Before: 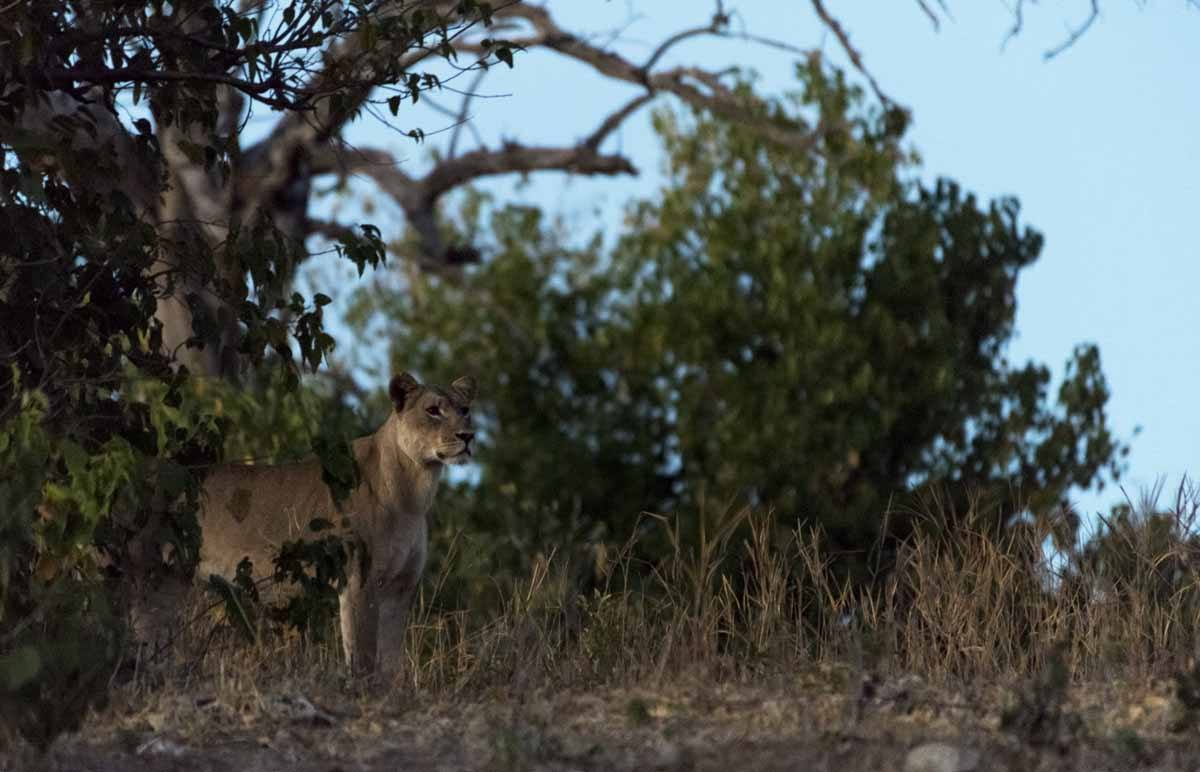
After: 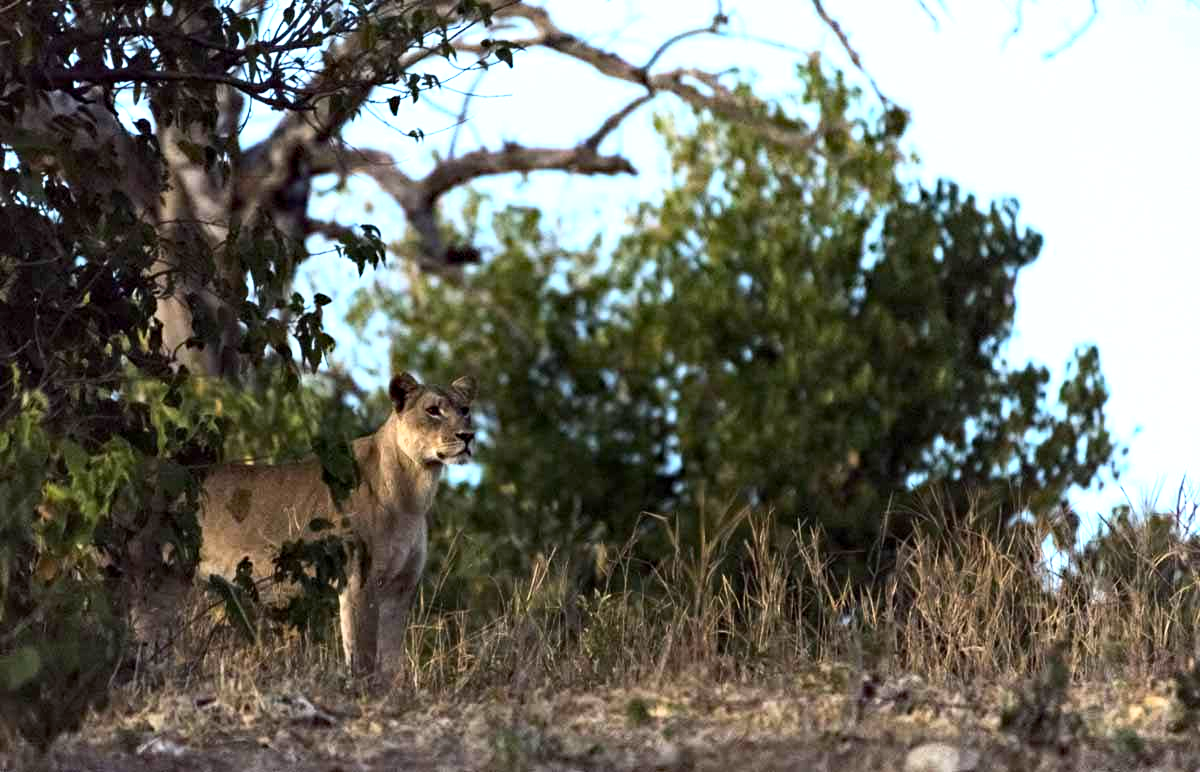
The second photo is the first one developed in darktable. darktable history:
tone equalizer: -8 EV -0.417 EV, -7 EV -0.389 EV, -6 EV -0.333 EV, -5 EV -0.222 EV, -3 EV 0.222 EV, -2 EV 0.333 EV, -1 EV 0.389 EV, +0 EV 0.417 EV, edges refinement/feathering 500, mask exposure compensation -1.57 EV, preserve details no
base curve: curves: ch0 [(0, 0) (0.666, 0.806) (1, 1)]
exposure: black level correction 0.001, exposure 0.955 EV, compensate exposure bias true, compensate highlight preservation false
haze removal: compatibility mode true, adaptive false
